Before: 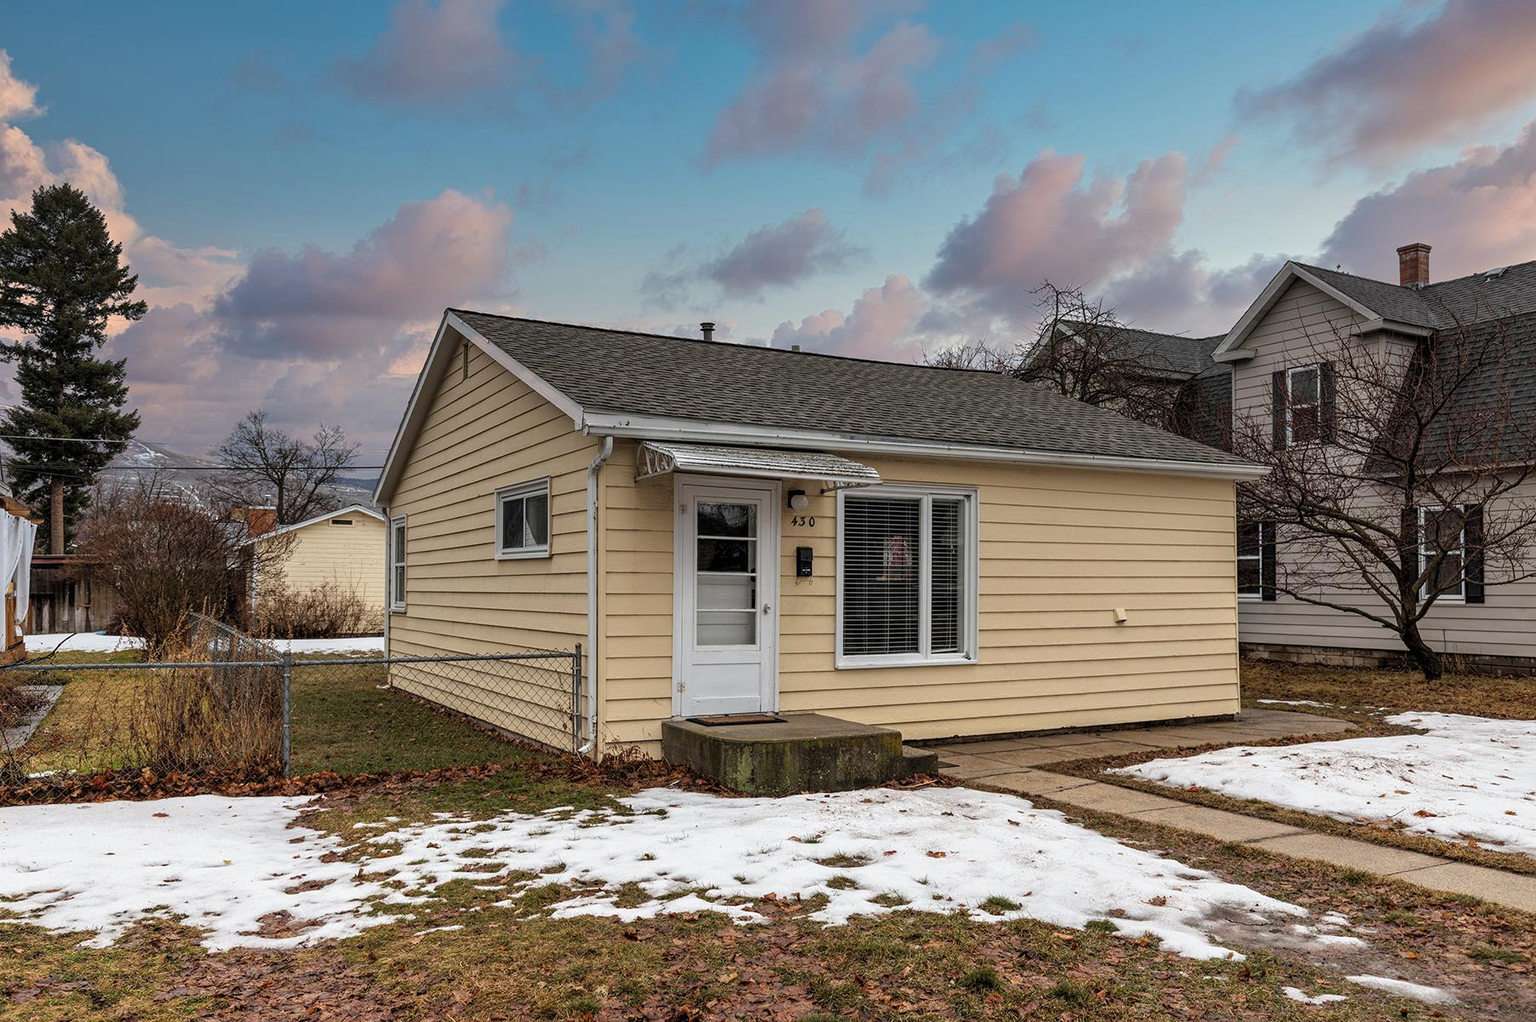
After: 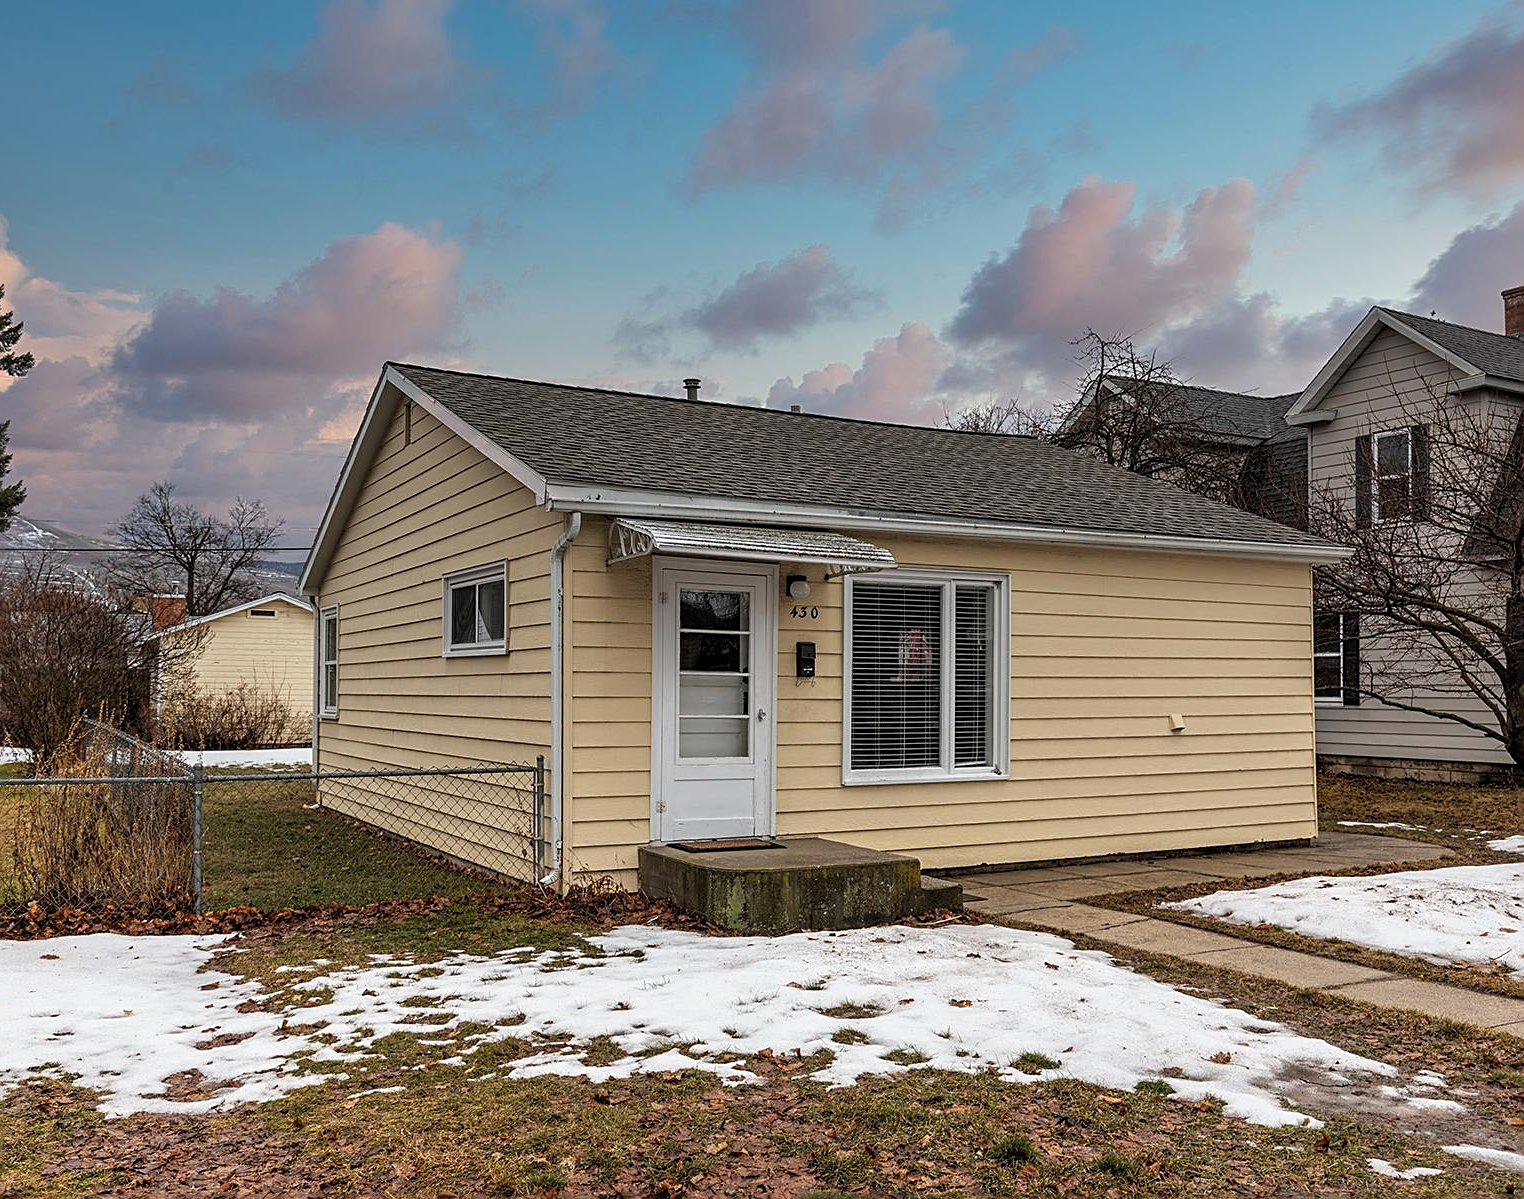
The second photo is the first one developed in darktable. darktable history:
crop: left 7.707%, right 7.786%
sharpen: on, module defaults
